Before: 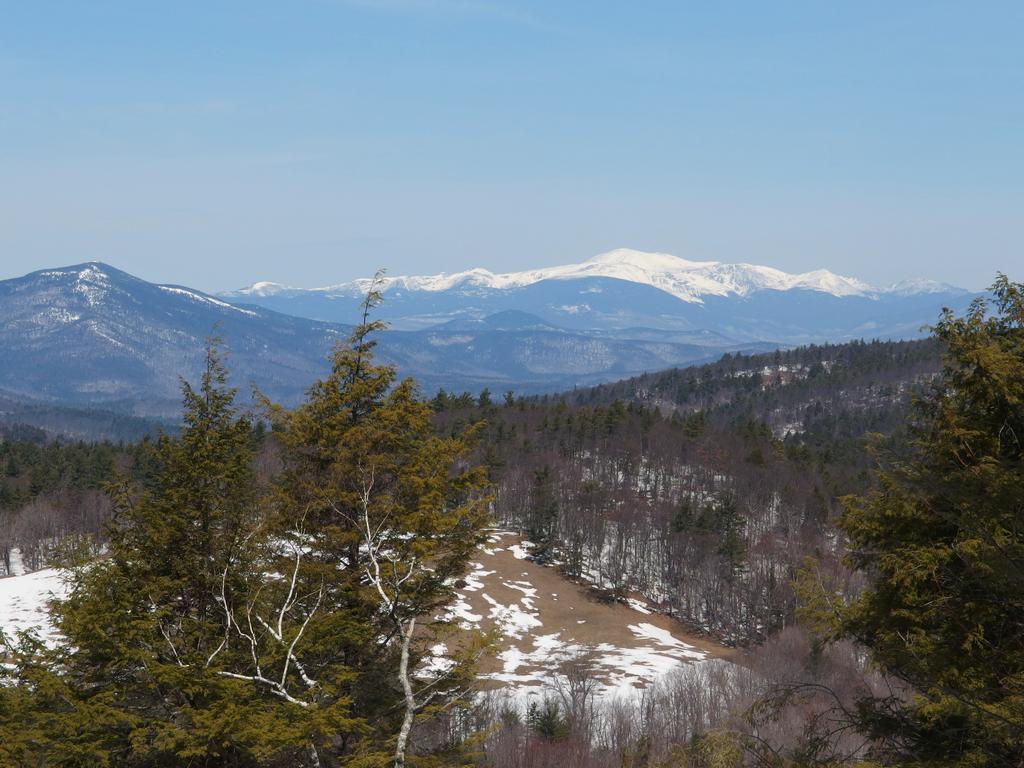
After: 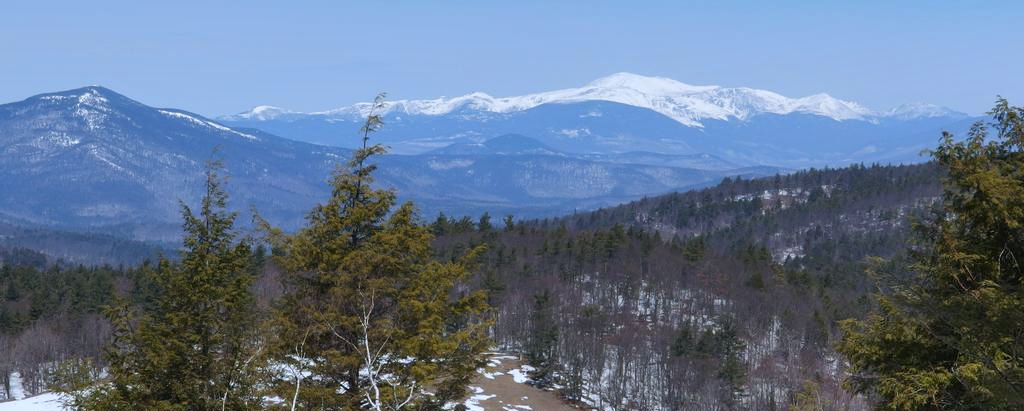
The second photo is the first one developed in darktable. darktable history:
crop and rotate: top 23.043%, bottom 23.437%
shadows and highlights: soften with gaussian
white balance: red 0.926, green 1.003, blue 1.133
